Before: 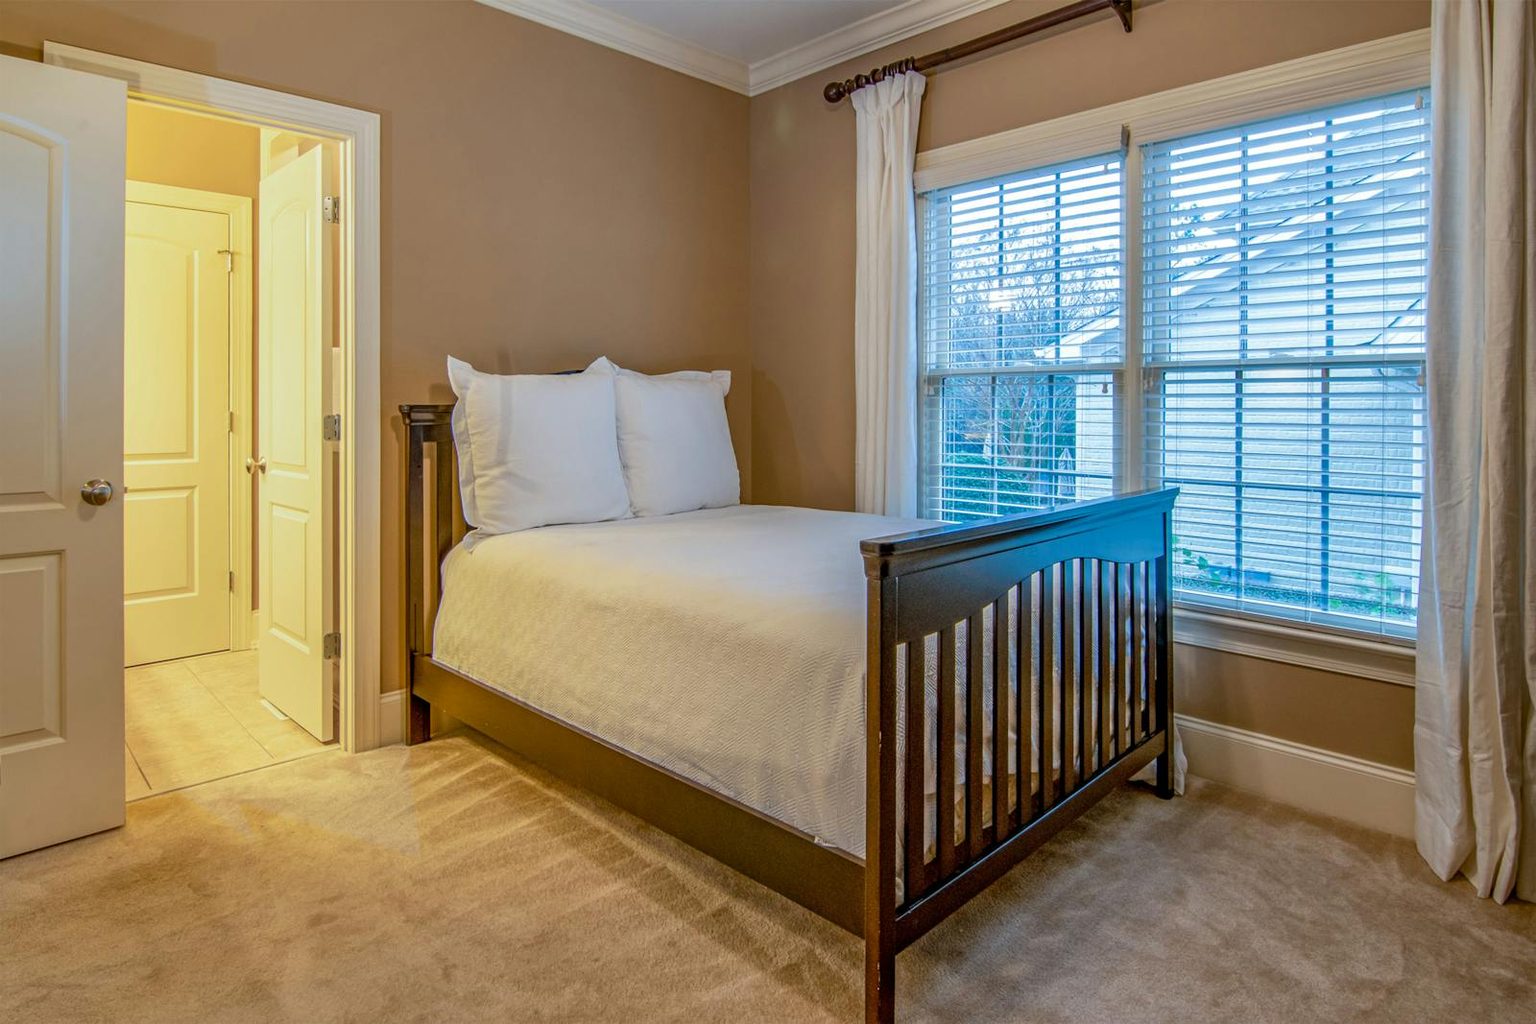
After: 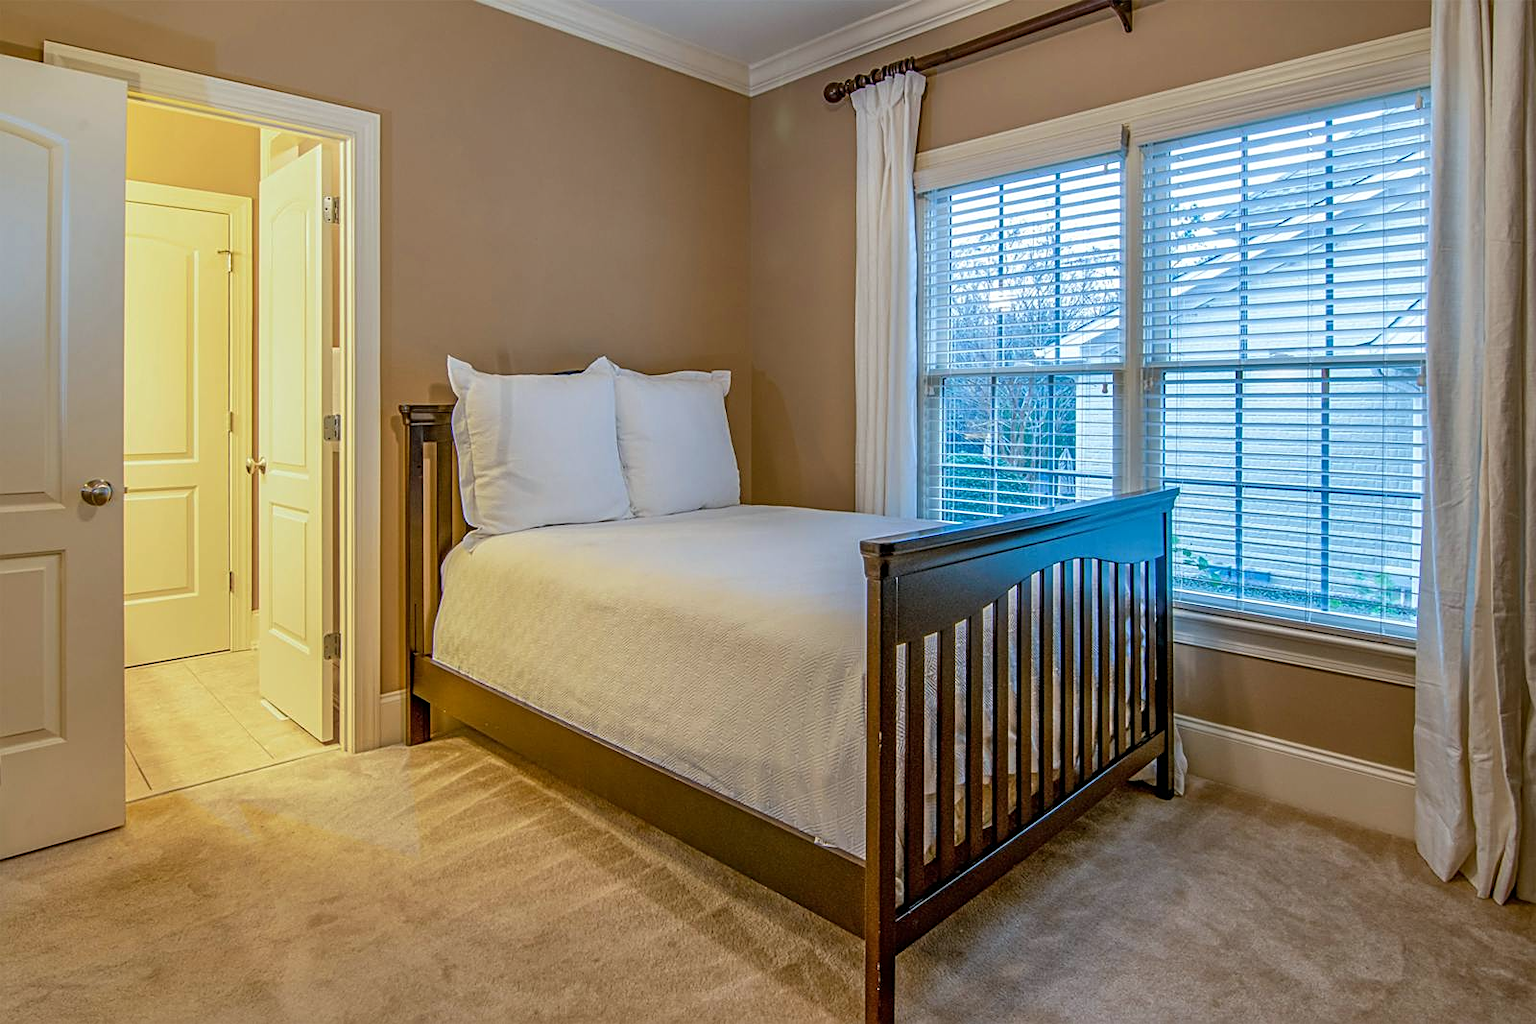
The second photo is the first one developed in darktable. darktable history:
sharpen: on, module defaults
white balance: red 0.988, blue 1.017
